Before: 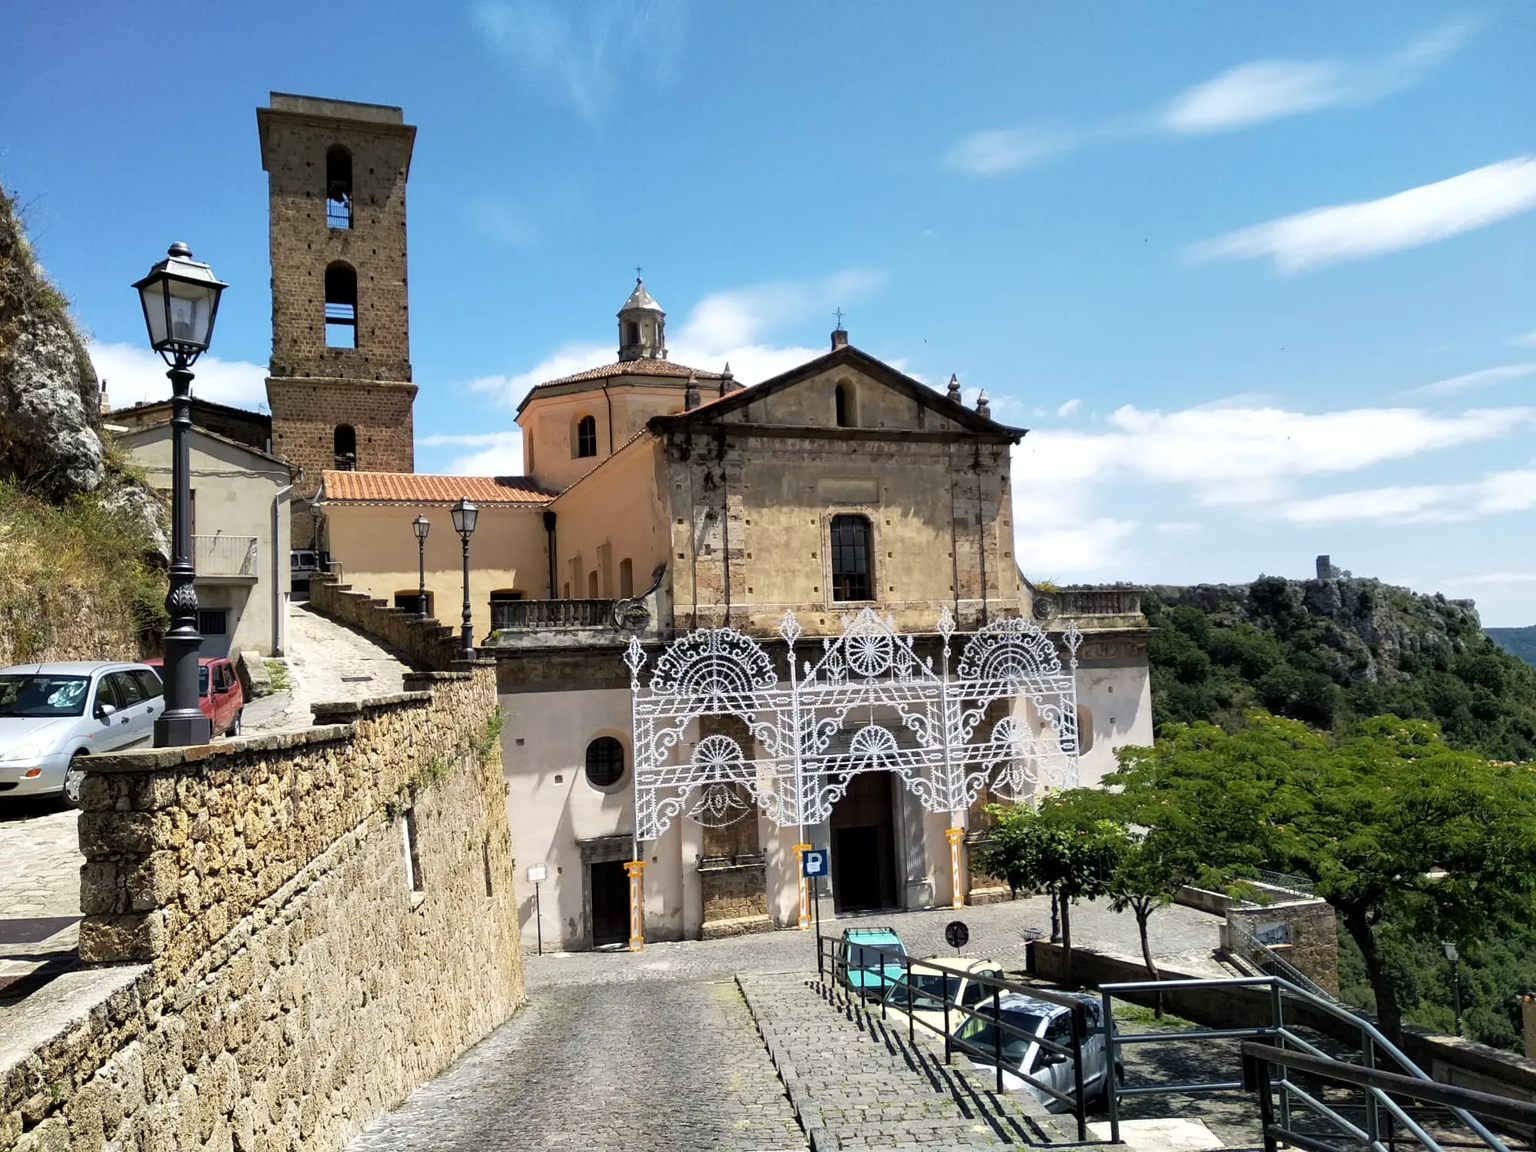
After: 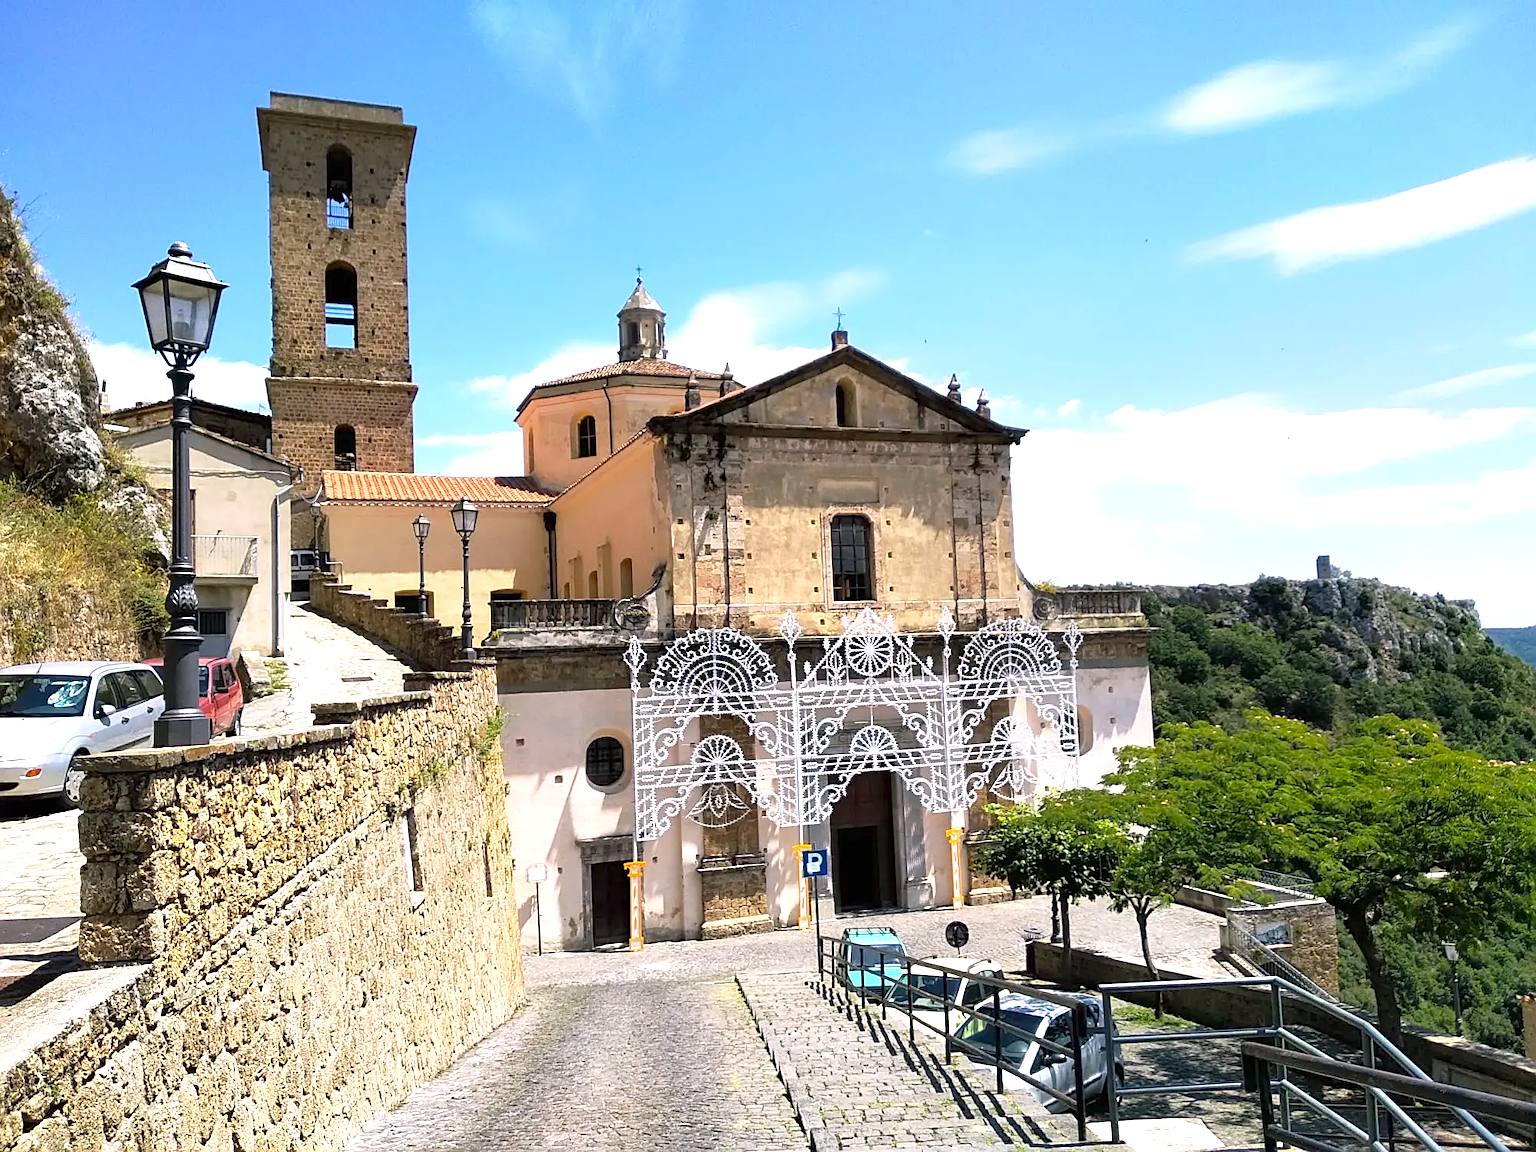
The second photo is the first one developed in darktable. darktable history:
exposure: black level correction 0, exposure 0.838 EV, compensate highlight preservation false
color balance rgb: shadows lift › chroma 0.741%, shadows lift › hue 112.24°, highlights gain › chroma 1.454%, highlights gain › hue 312.67°, shadows fall-off 102.92%, linear chroma grading › global chroma 14.545%, perceptual saturation grading › global saturation -2.936%, mask middle-gray fulcrum 22.284%, contrast -10.492%
sharpen: on, module defaults
